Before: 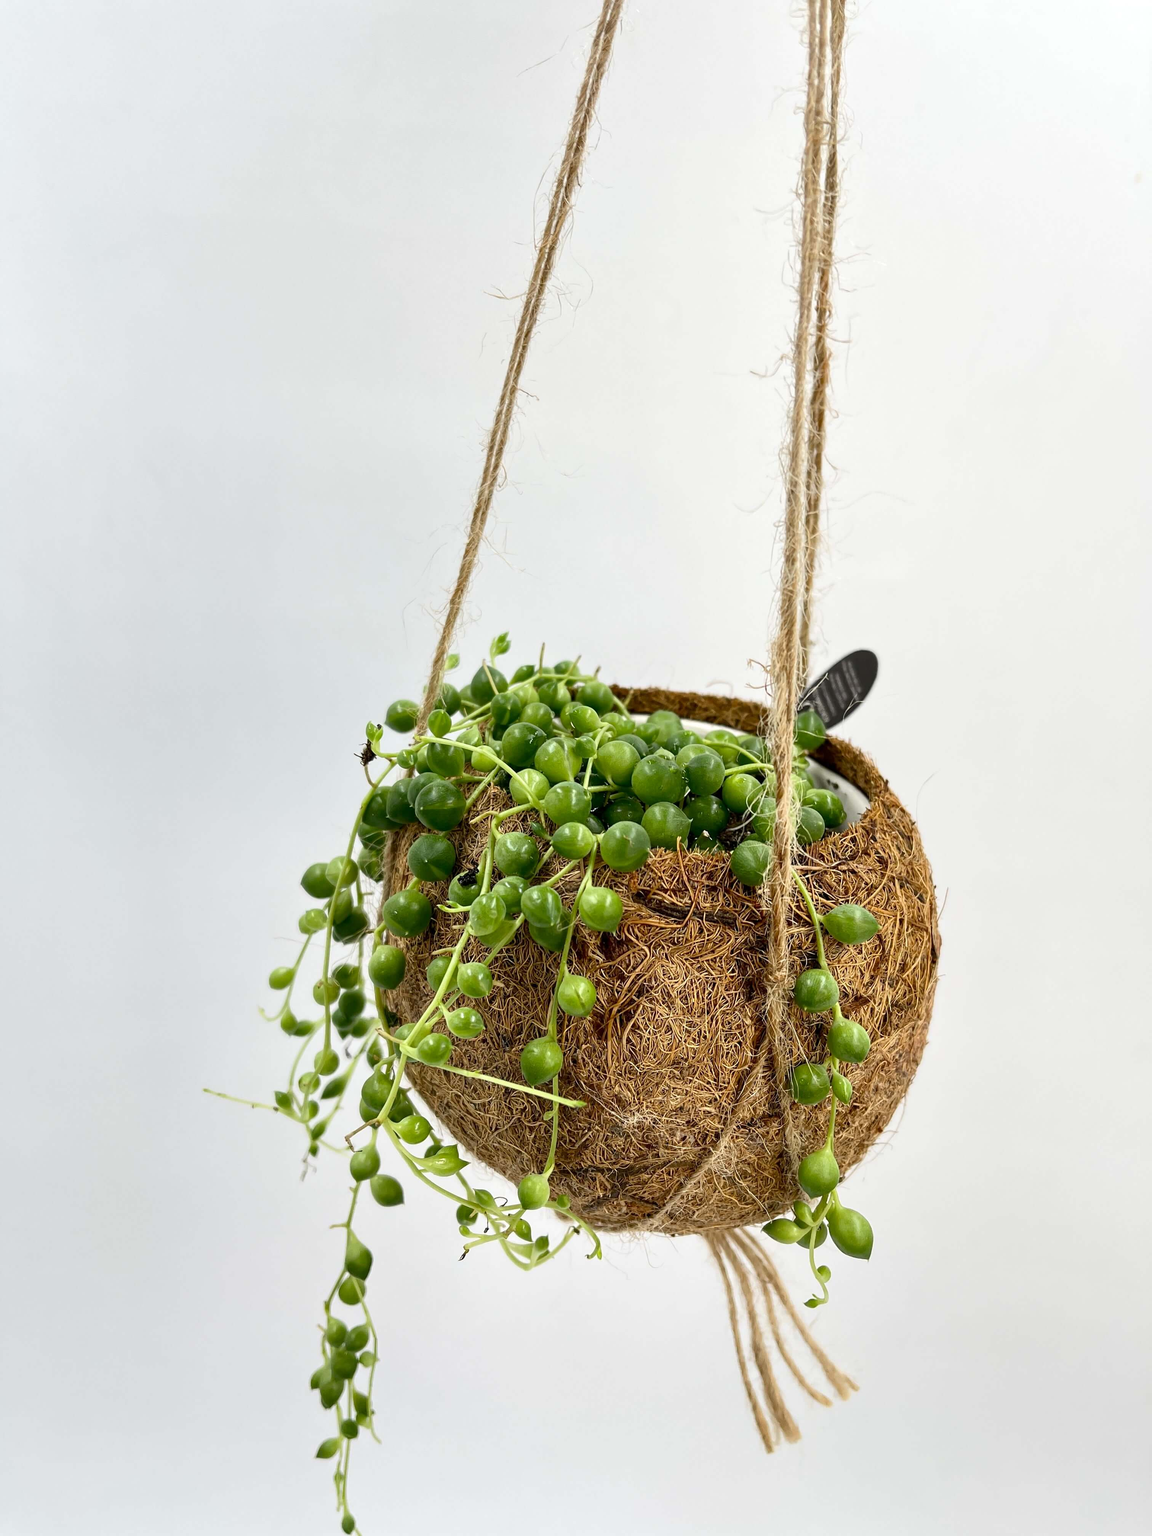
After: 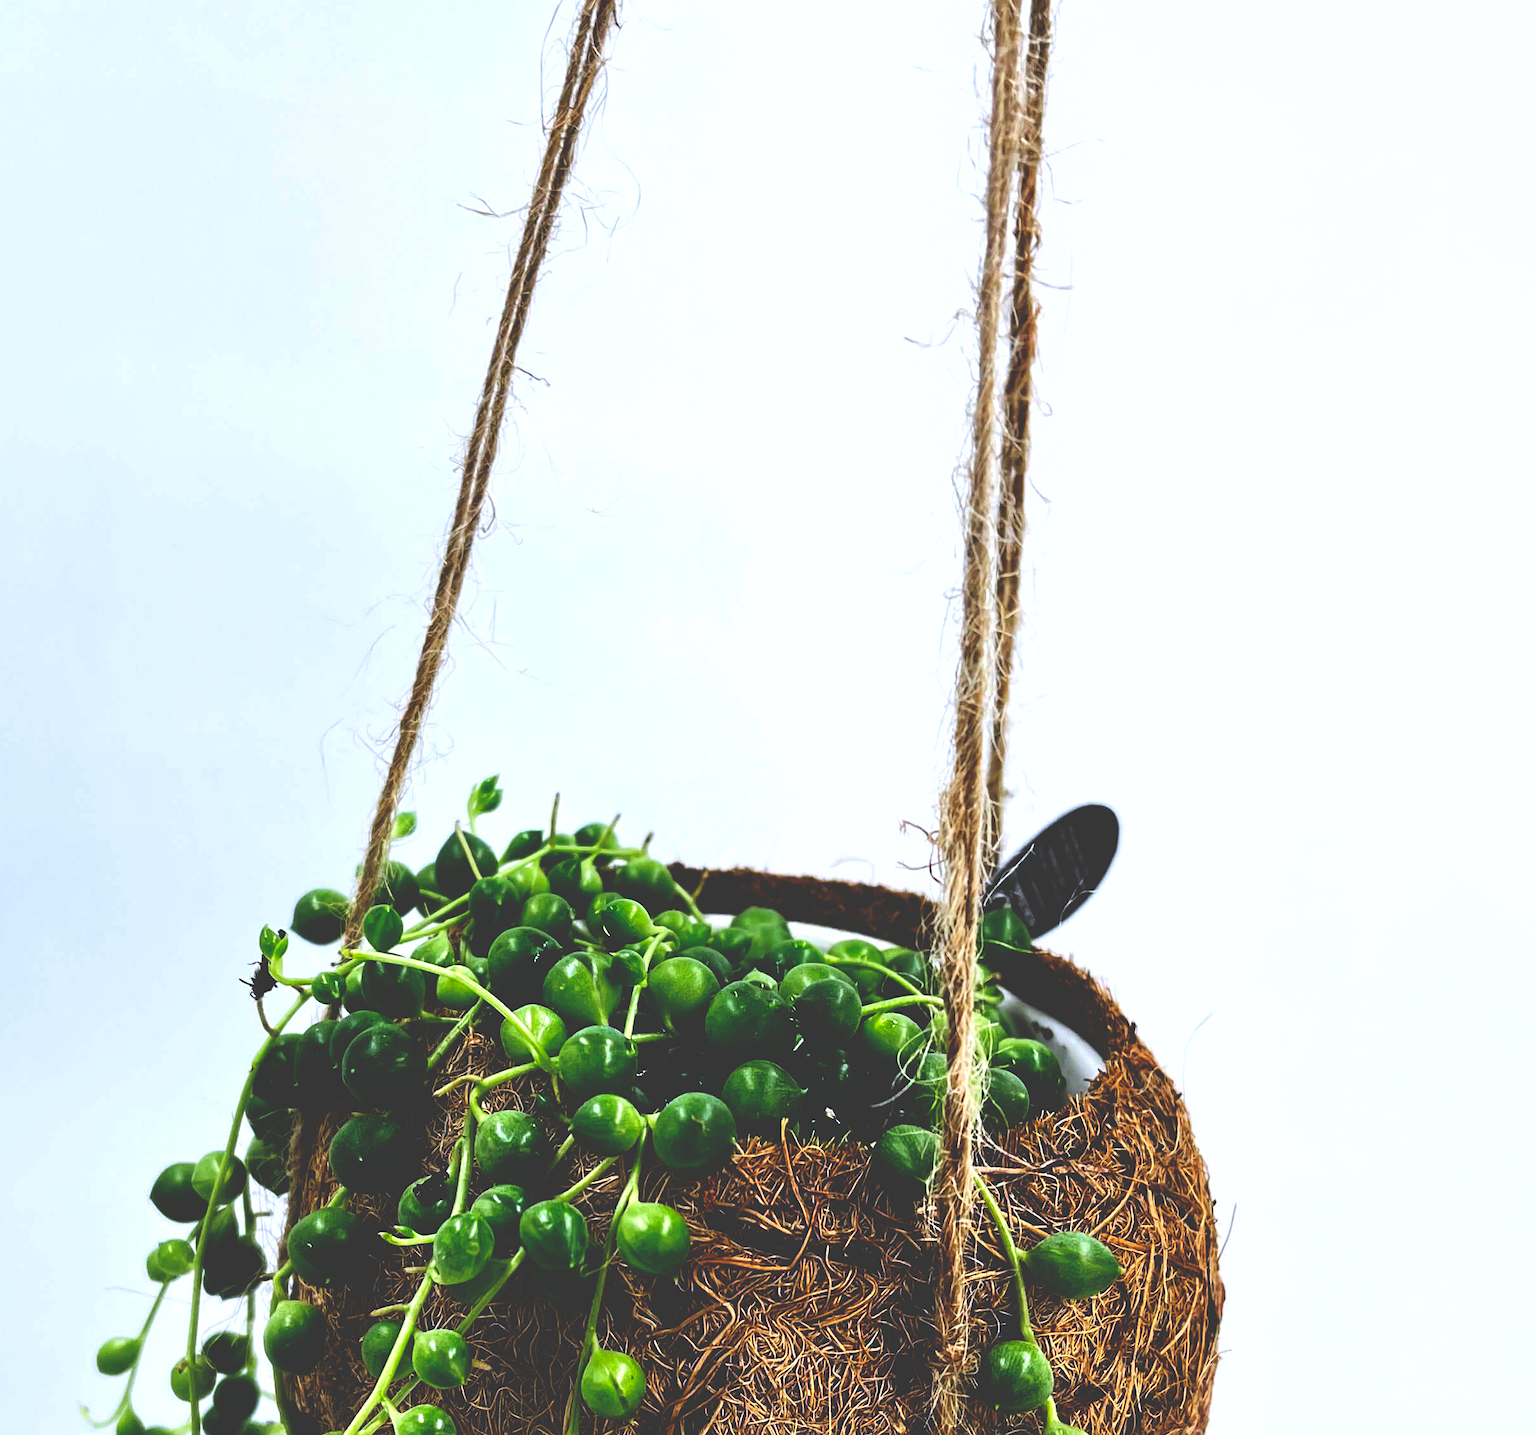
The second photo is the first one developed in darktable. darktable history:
crop: left 18.38%, top 11.092%, right 2.134%, bottom 33.217%
color calibration: illuminant as shot in camera, x 0.37, y 0.382, temperature 4313.32 K
exposure: black level correction 0.016, exposure -0.009 EV, compensate highlight preservation false
base curve: curves: ch0 [(0, 0.036) (0.083, 0.04) (0.804, 1)], preserve colors none
white balance: red 1, blue 1
